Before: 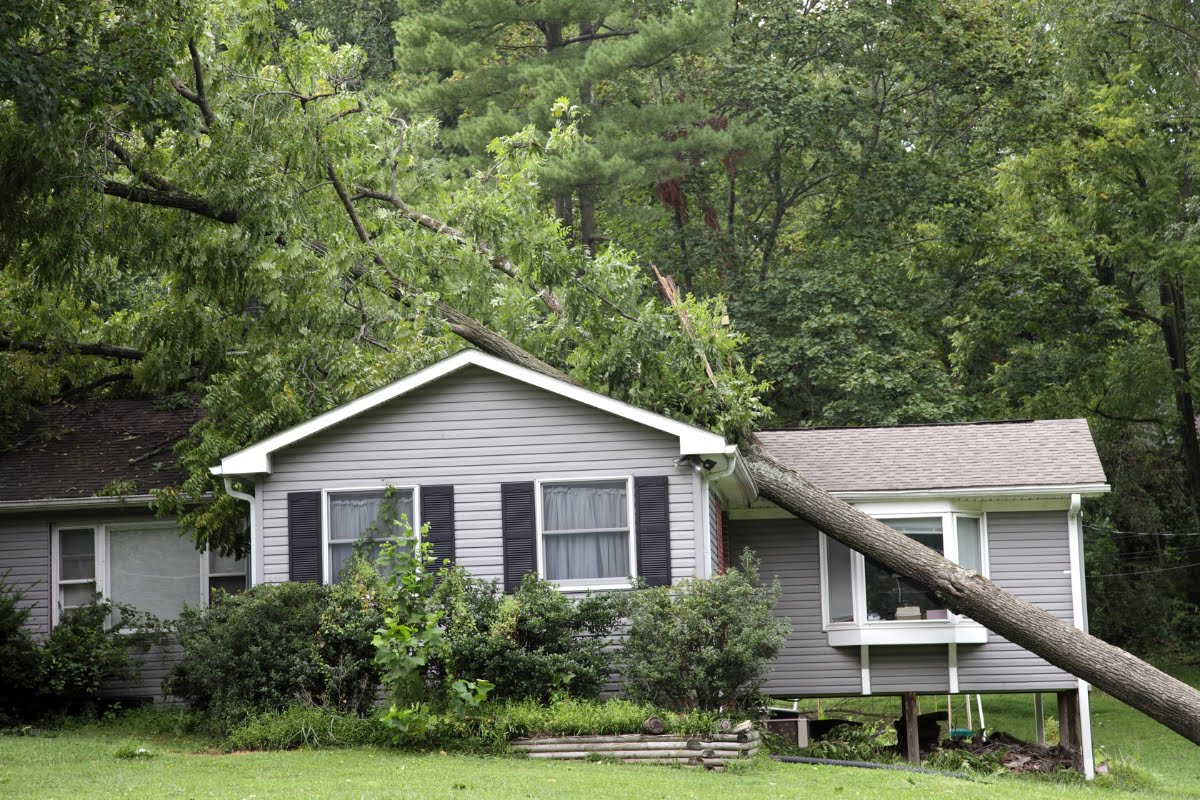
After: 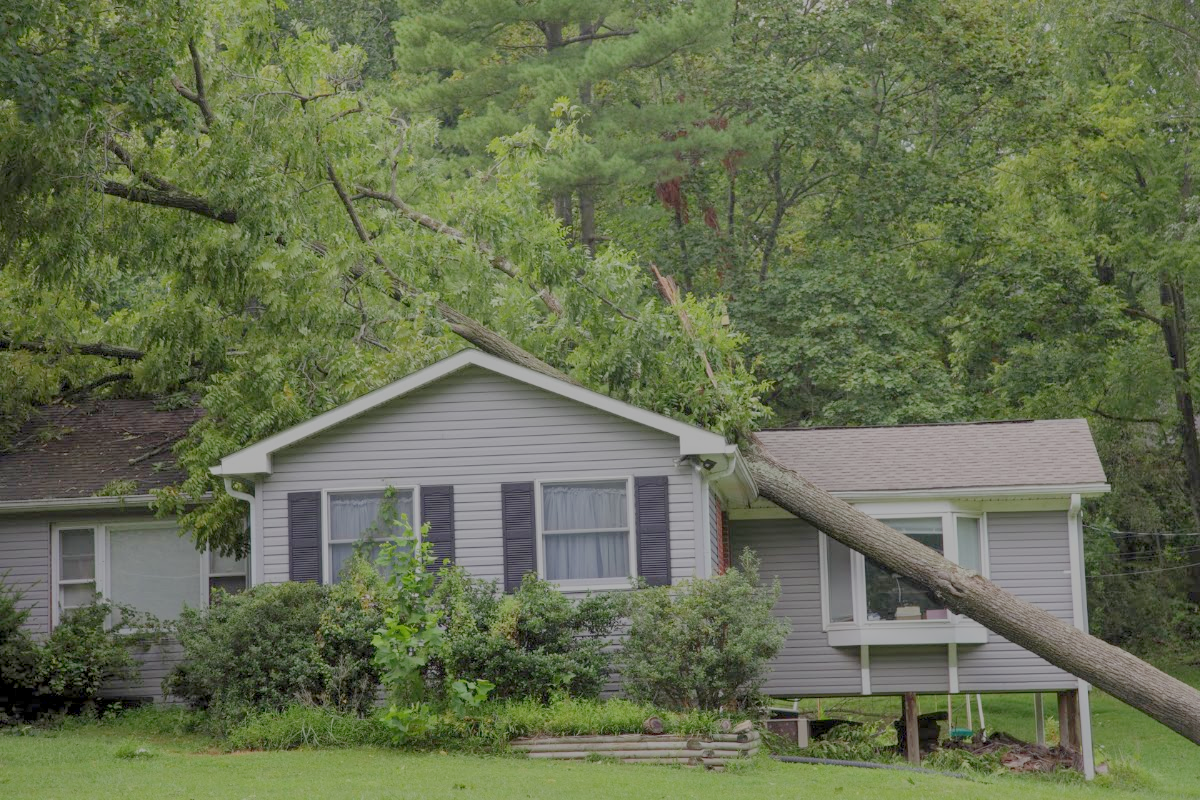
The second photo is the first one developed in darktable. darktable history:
filmic rgb: black relative exposure -16 EV, white relative exposure 8 EV, threshold 3 EV, hardness 4.17, latitude 50%, contrast 0.5, color science v5 (2021), contrast in shadows safe, contrast in highlights safe, enable highlight reconstruction true
local contrast: on, module defaults
shadows and highlights: on, module defaults
